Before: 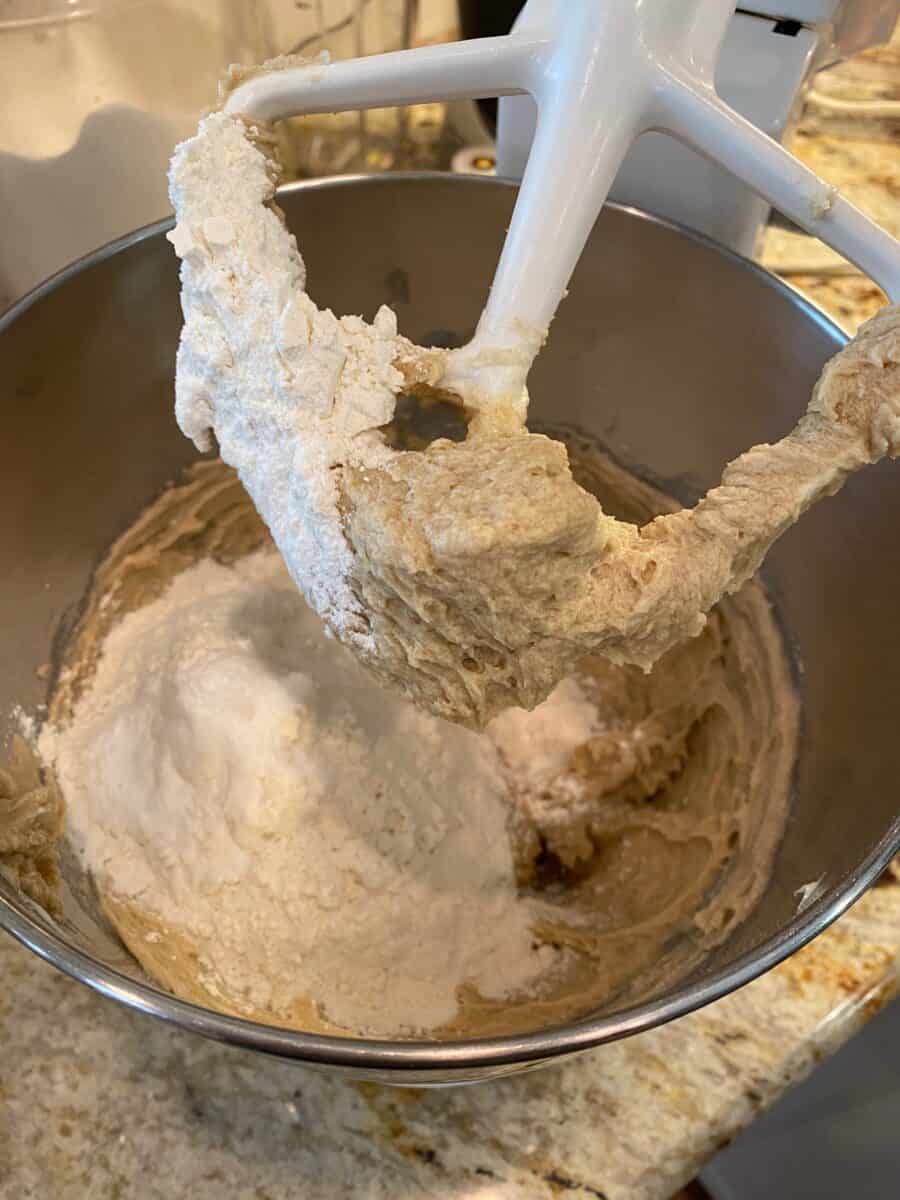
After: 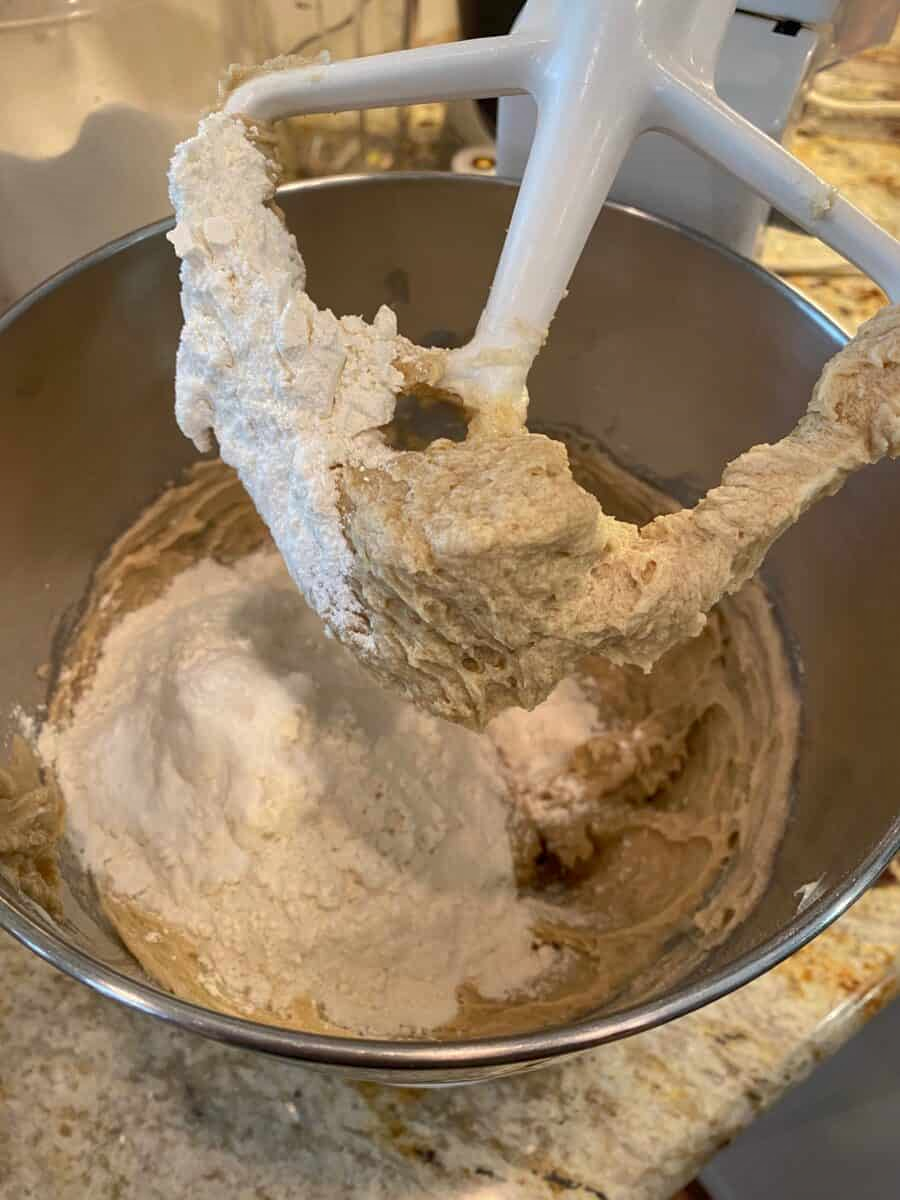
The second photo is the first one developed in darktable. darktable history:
shadows and highlights: on, module defaults
local contrast: mode bilateral grid, contrast 20, coarseness 50, detail 120%, midtone range 0.2
